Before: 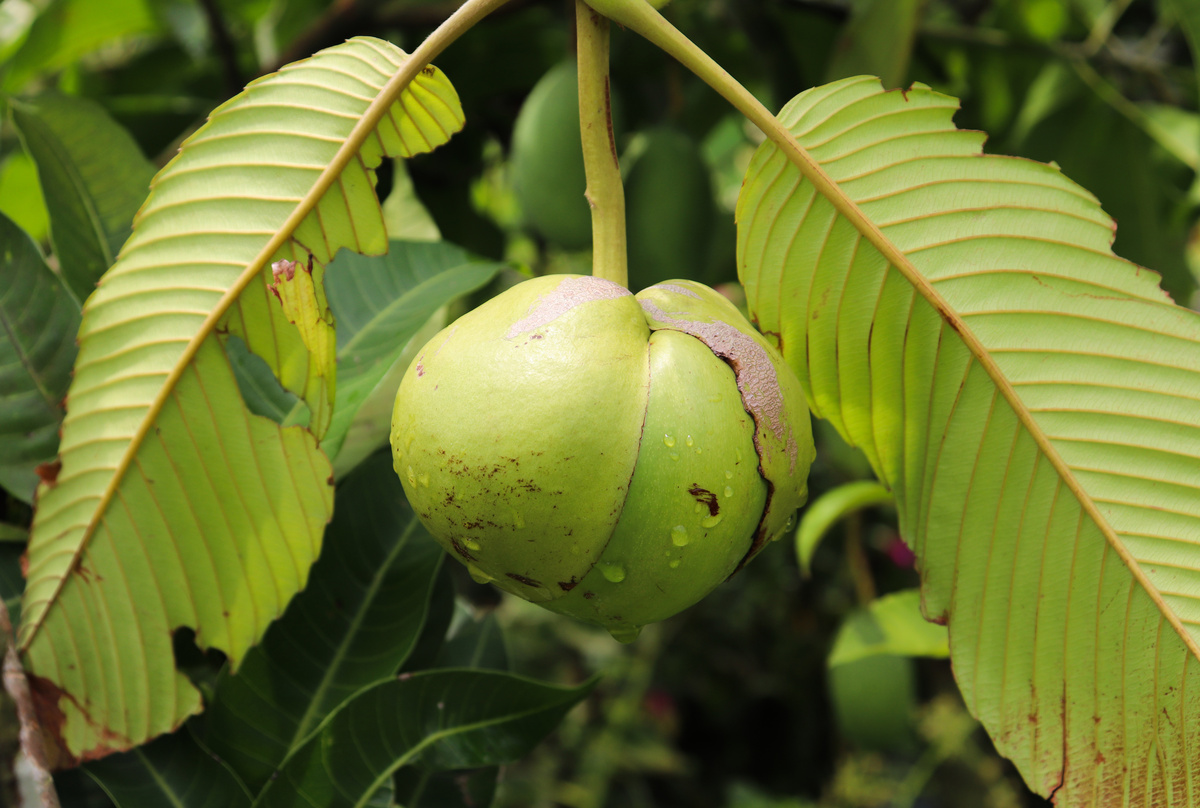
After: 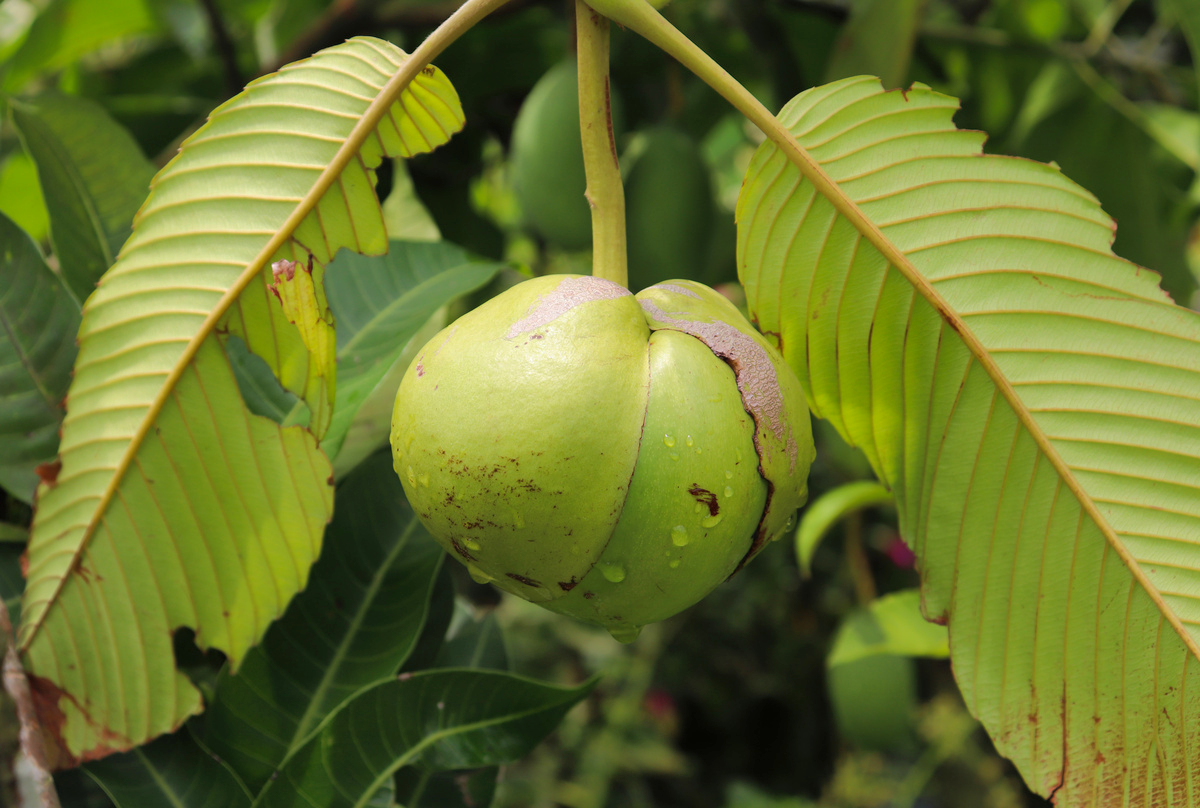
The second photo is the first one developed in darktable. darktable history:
shadows and highlights: highlights color adjustment 49.57%
contrast brightness saturation: contrast 0.051
